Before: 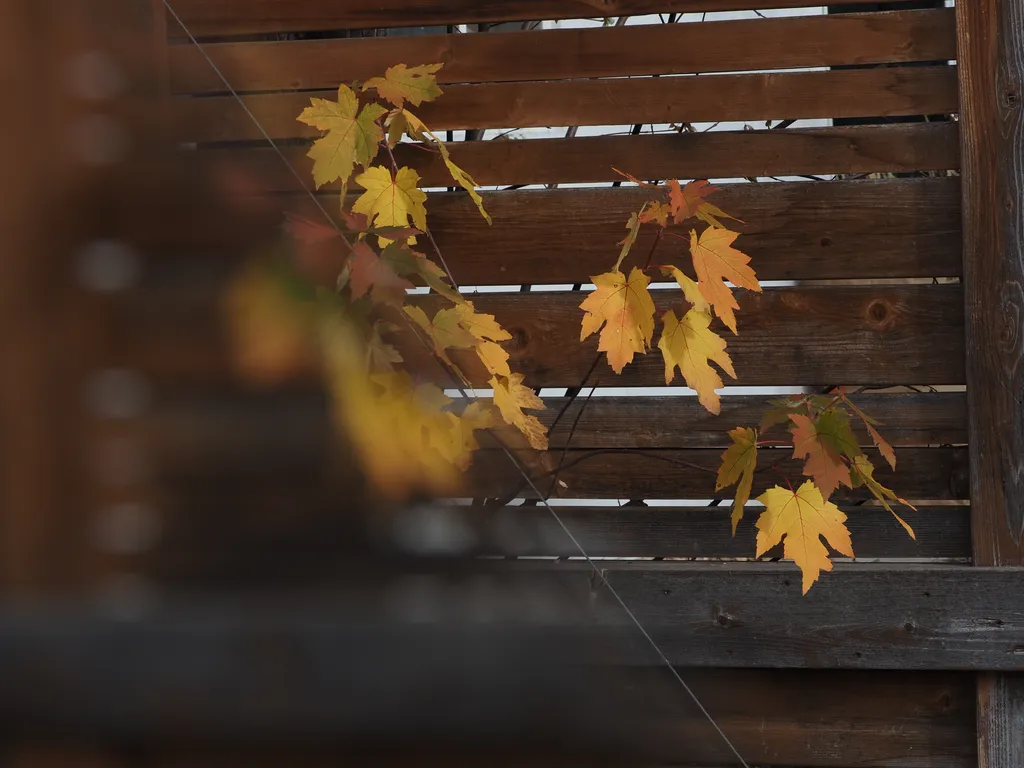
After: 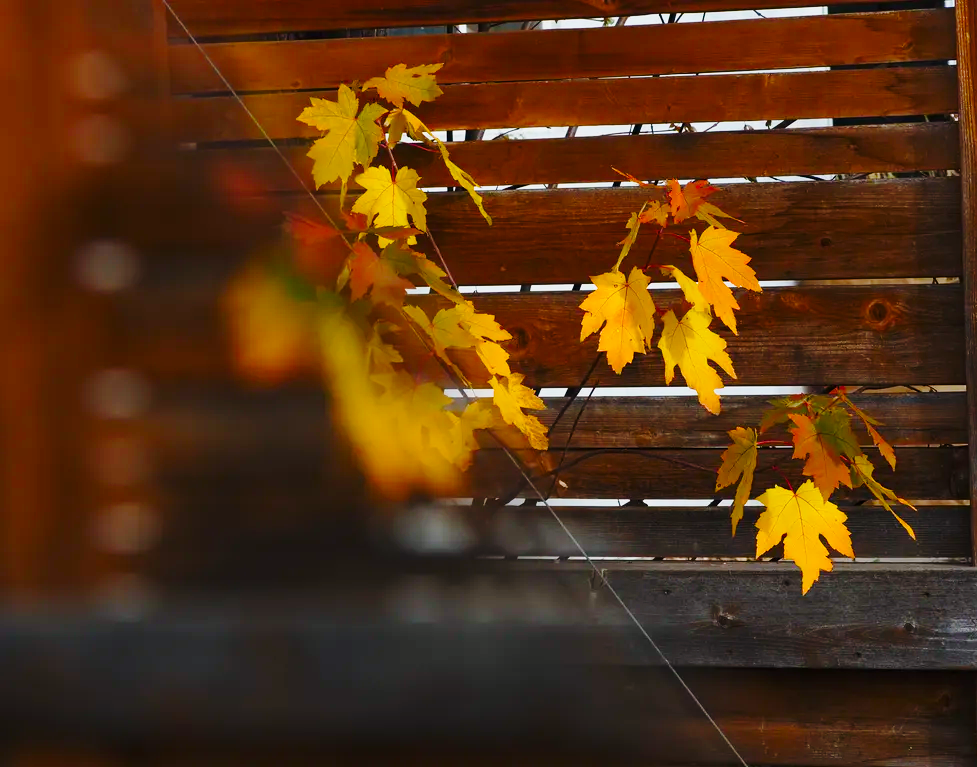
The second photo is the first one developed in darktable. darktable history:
color balance rgb: shadows lift › chroma 0.789%, shadows lift › hue 111.35°, perceptual saturation grading › global saturation 36.833%, perceptual saturation grading › shadows 35.034%, global vibrance 20%
crop: right 4.508%, bottom 0.021%
base curve: curves: ch0 [(0, 0) (0.028, 0.03) (0.121, 0.232) (0.46, 0.748) (0.859, 0.968) (1, 1)], exposure shift 0.01, preserve colors none
